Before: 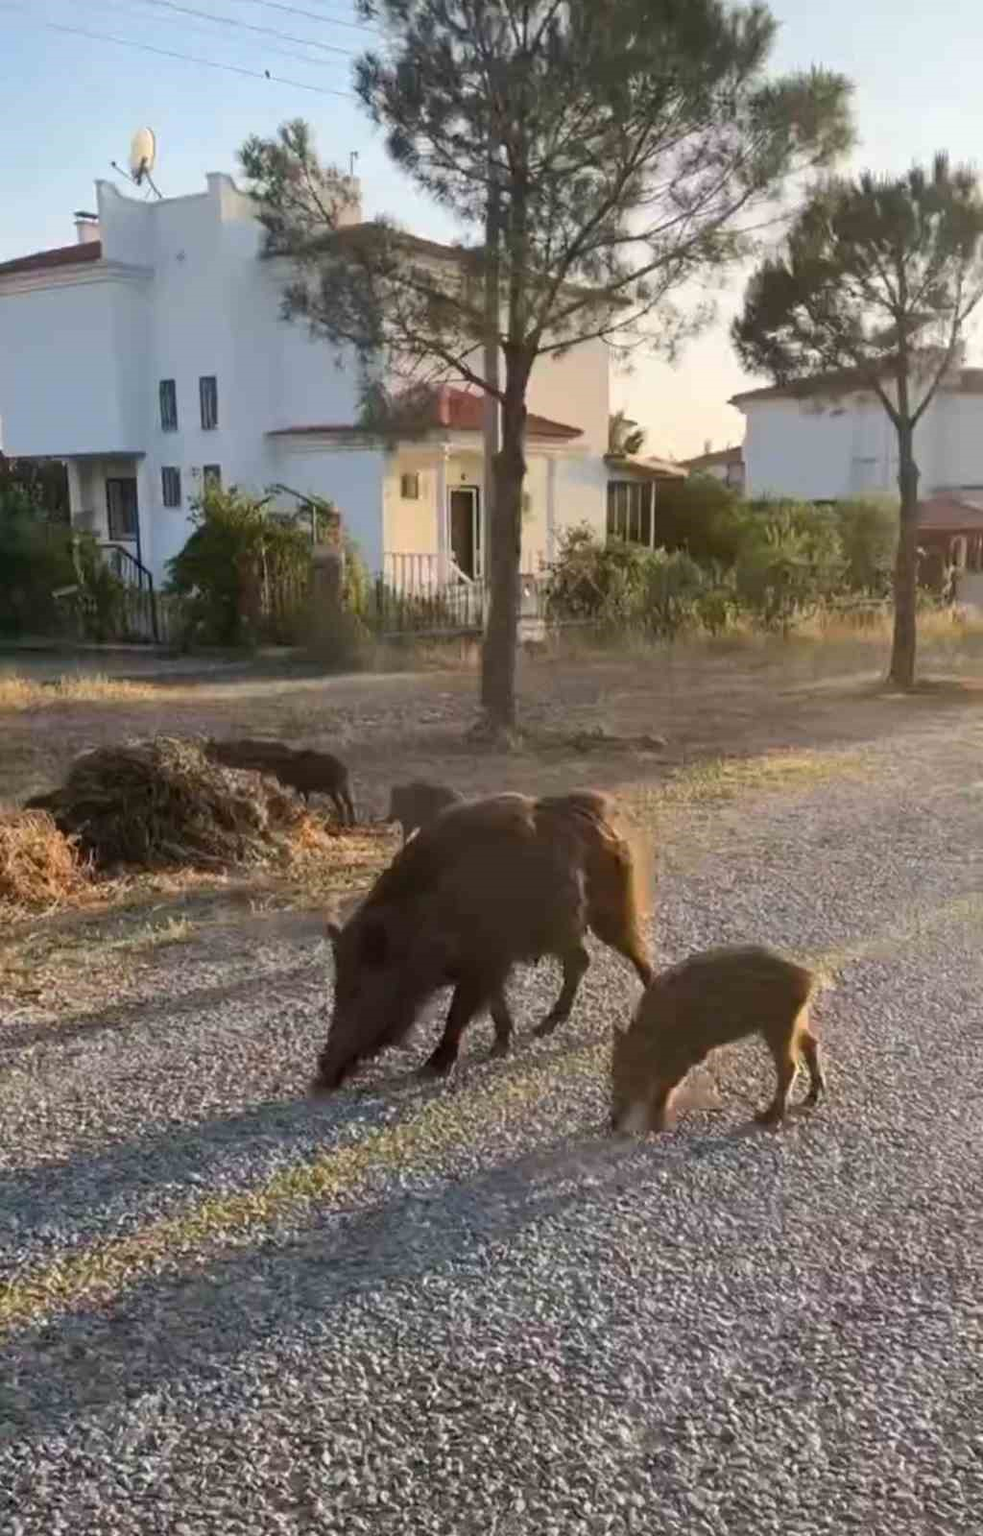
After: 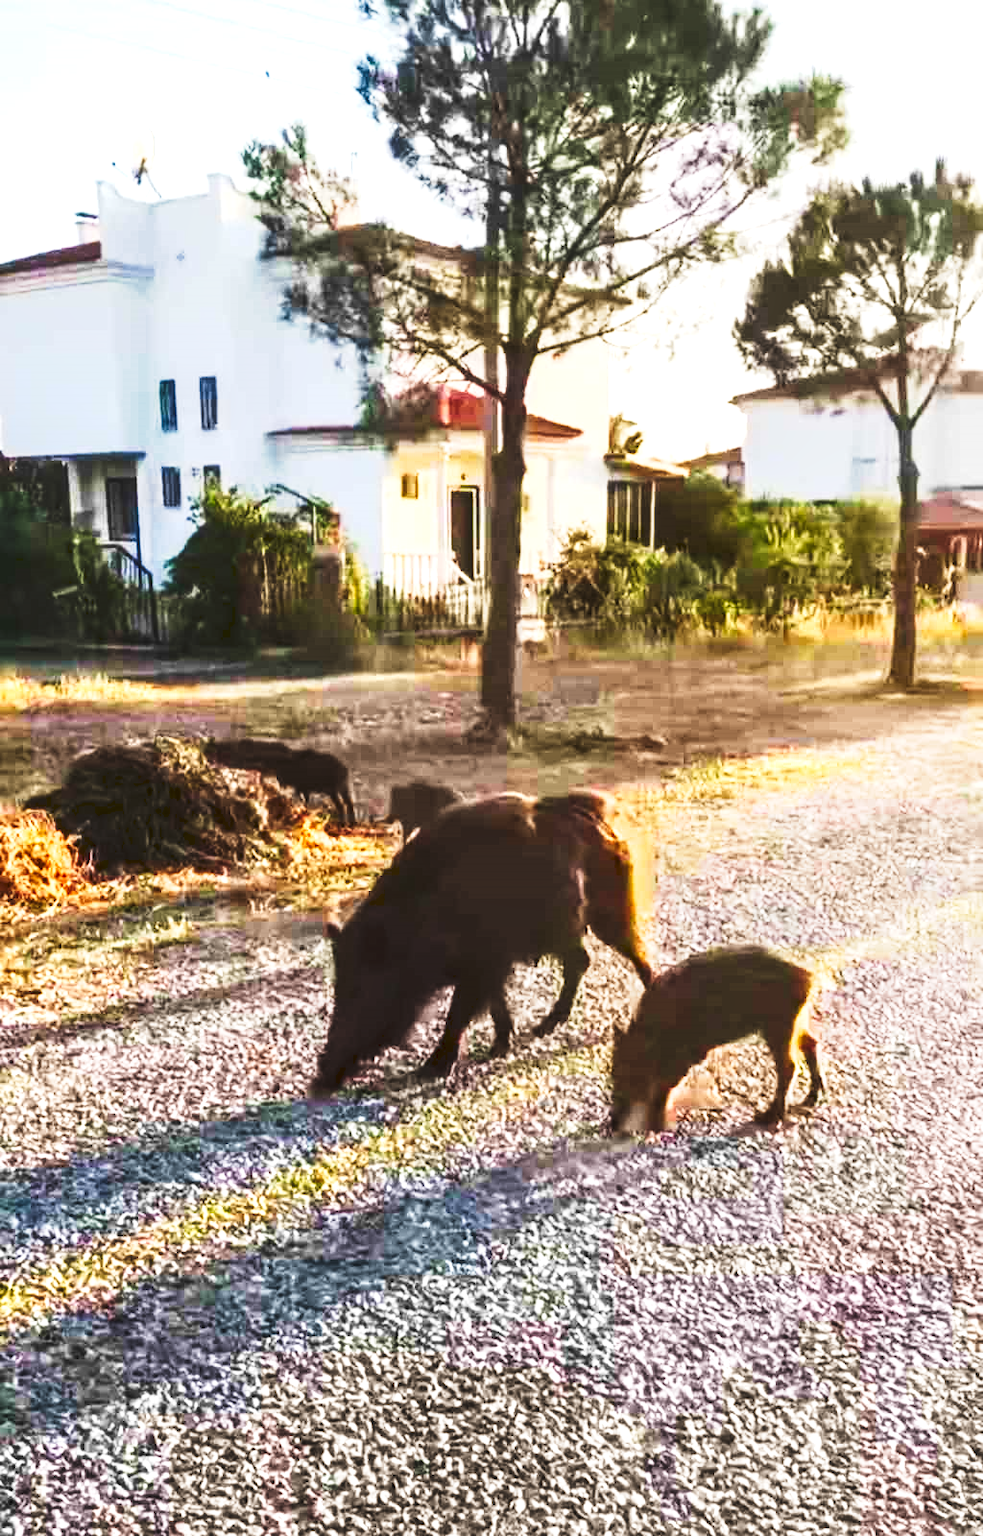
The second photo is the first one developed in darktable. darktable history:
local contrast: on, module defaults
tone curve: curves: ch0 [(0, 0) (0.003, 0.06) (0.011, 0.059) (0.025, 0.065) (0.044, 0.076) (0.069, 0.088) (0.1, 0.102) (0.136, 0.116) (0.177, 0.137) (0.224, 0.169) (0.277, 0.214) (0.335, 0.271) (0.399, 0.356) (0.468, 0.459) (0.543, 0.579) (0.623, 0.705) (0.709, 0.823) (0.801, 0.918) (0.898, 0.963) (1, 1)], preserve colors none
contrast brightness saturation: contrast 0.12, brightness -0.12, saturation 0.2
exposure: exposure 1.137 EV, compensate highlight preservation false
